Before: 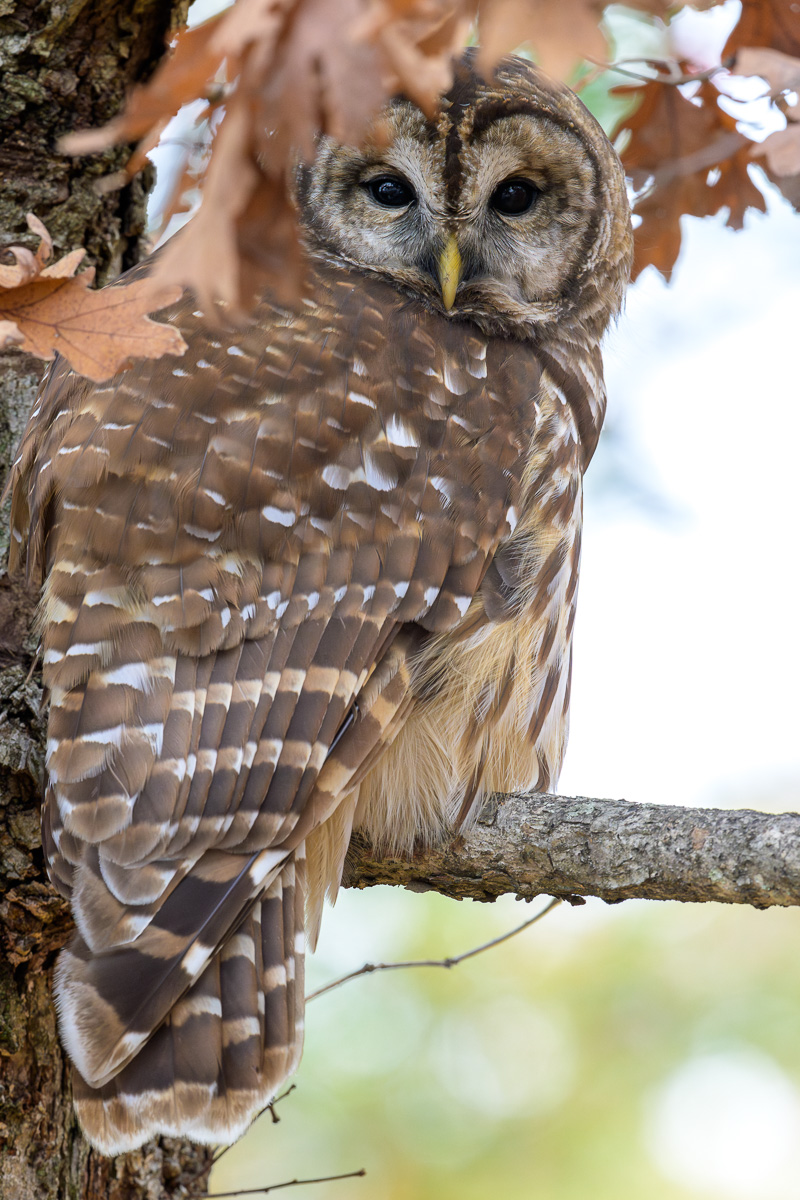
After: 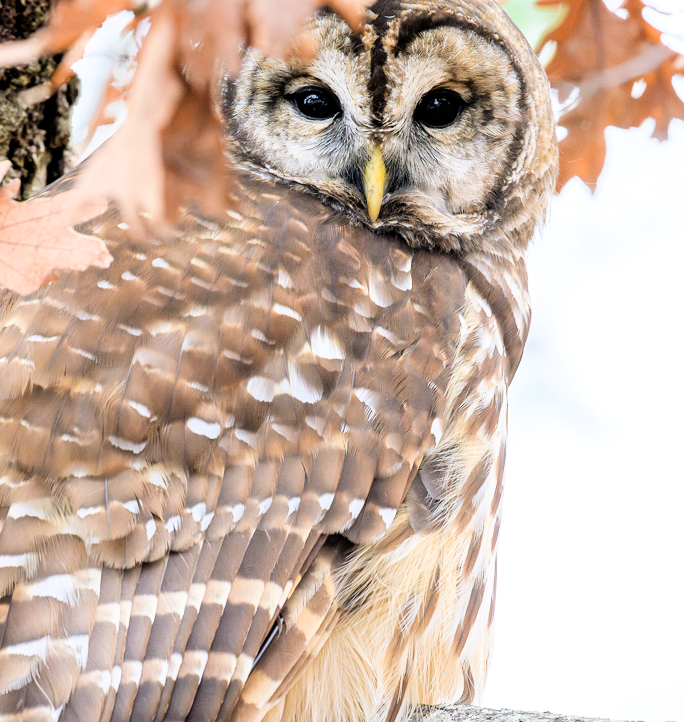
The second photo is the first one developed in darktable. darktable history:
crop and rotate: left 9.456%, top 7.353%, right 4.94%, bottom 32.467%
exposure: black level correction 0, exposure 1.44 EV, compensate highlight preservation false
filmic rgb: black relative exposure -5.08 EV, white relative exposure 3.98 EV, hardness 2.9, contrast 1.299, highlights saturation mix -29.8%, iterations of high-quality reconstruction 0
